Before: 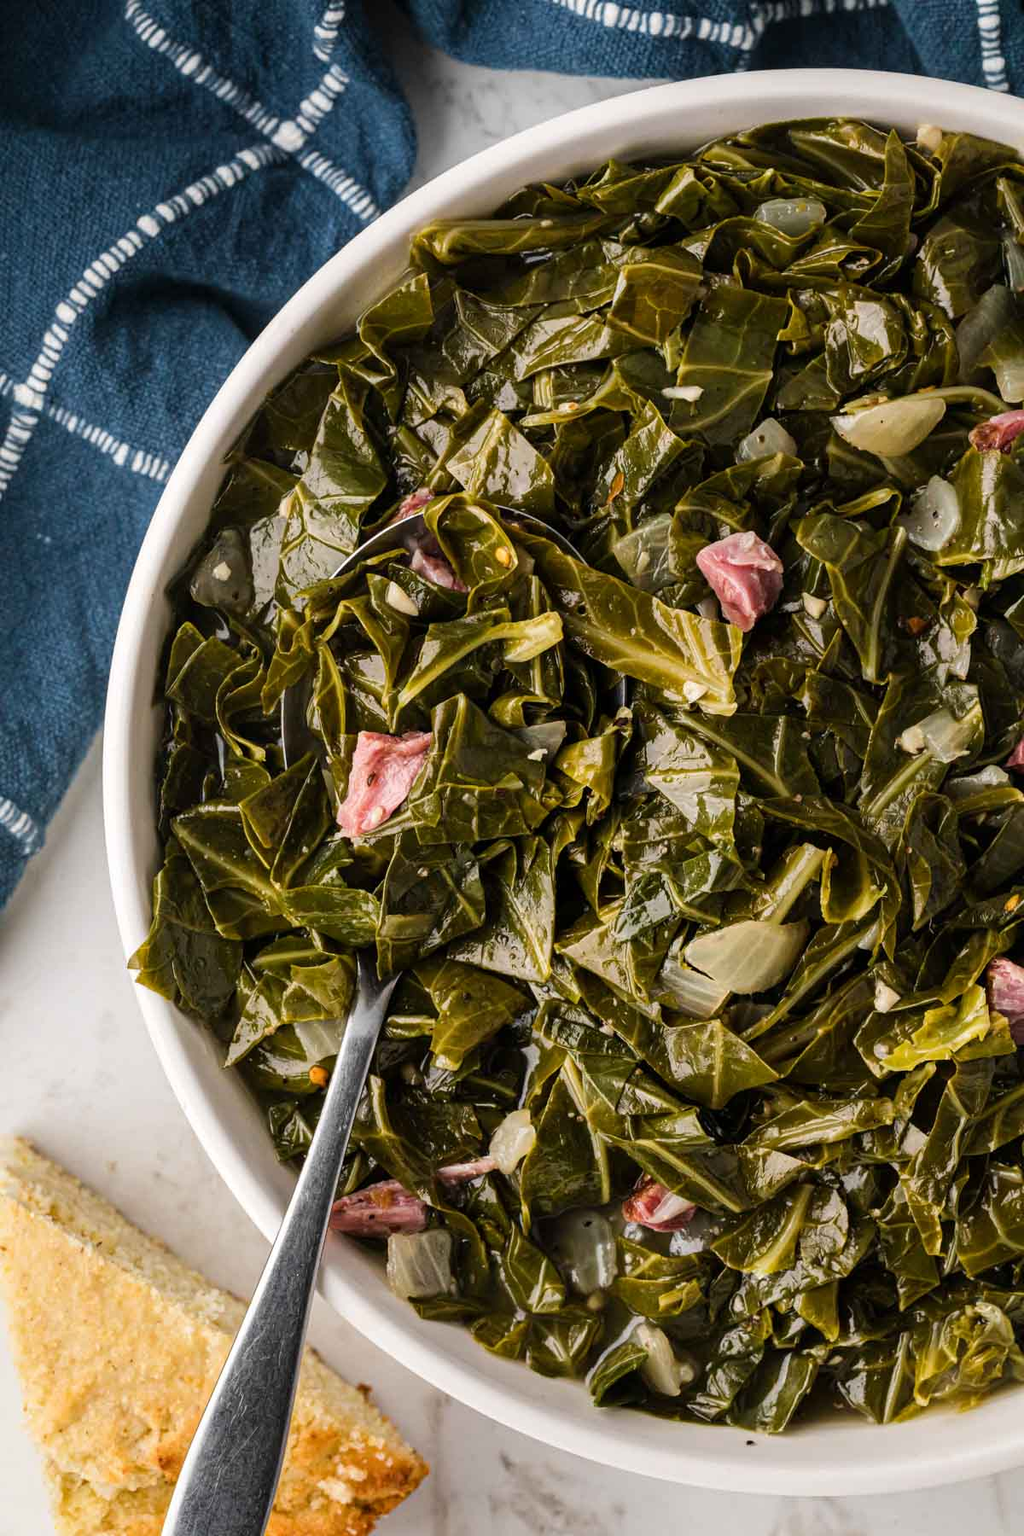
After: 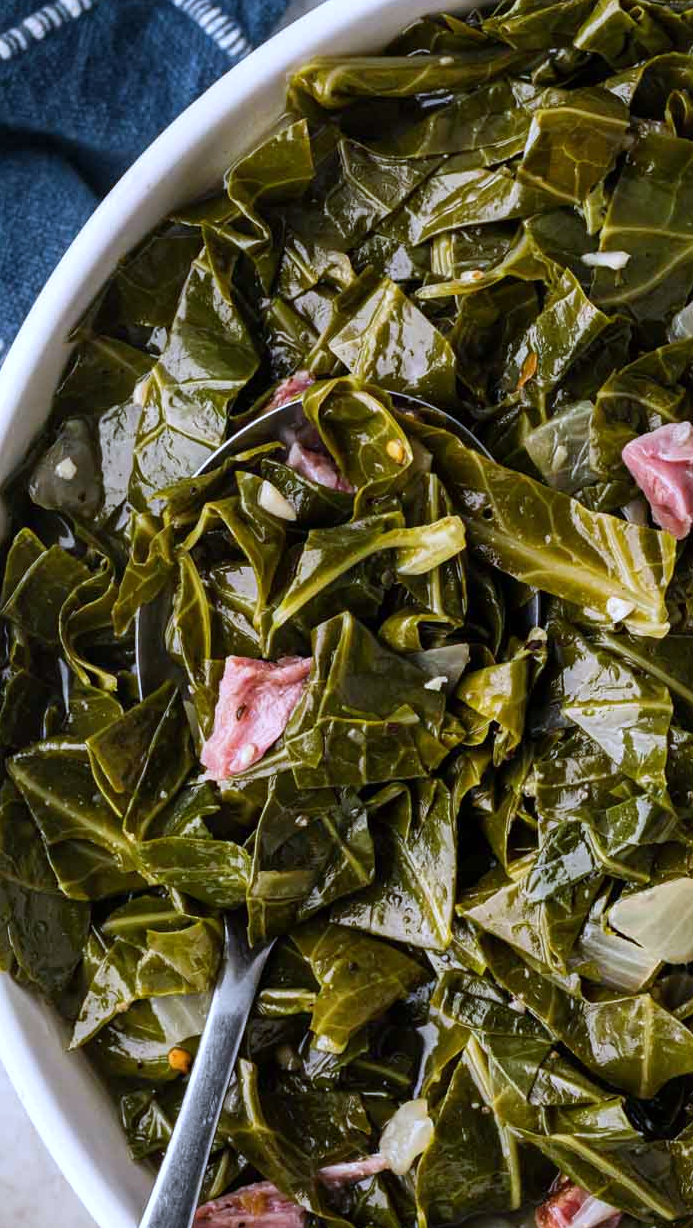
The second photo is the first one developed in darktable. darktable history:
white balance: red 0.948, green 1.02, blue 1.176
crop: left 16.202%, top 11.208%, right 26.045%, bottom 20.557%
